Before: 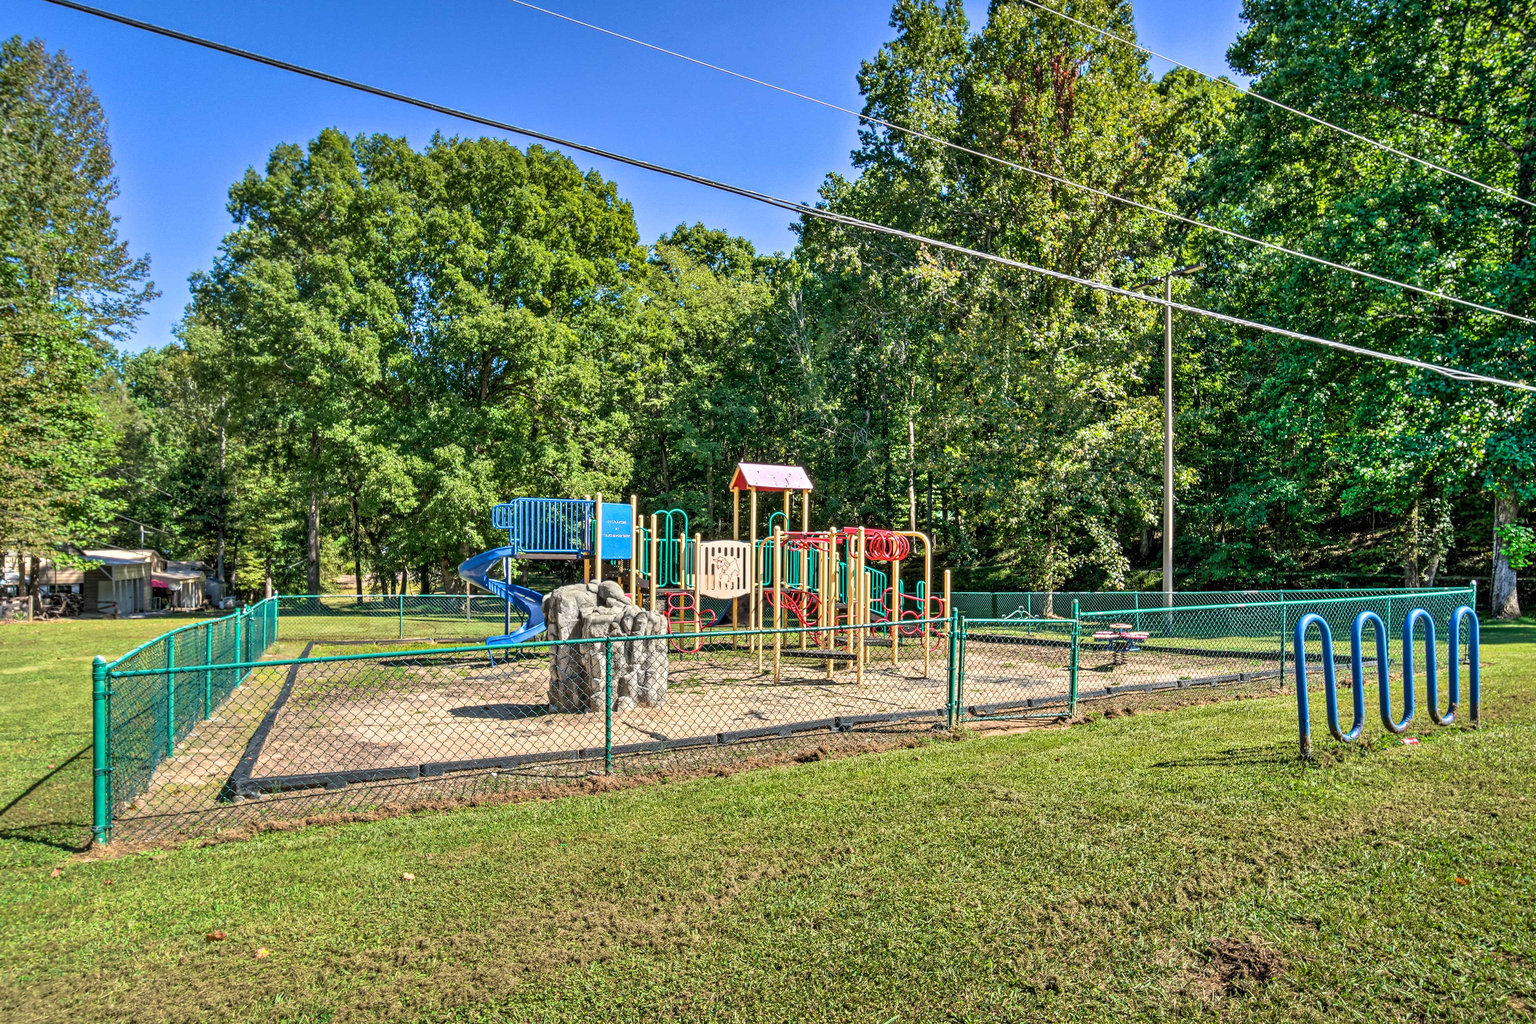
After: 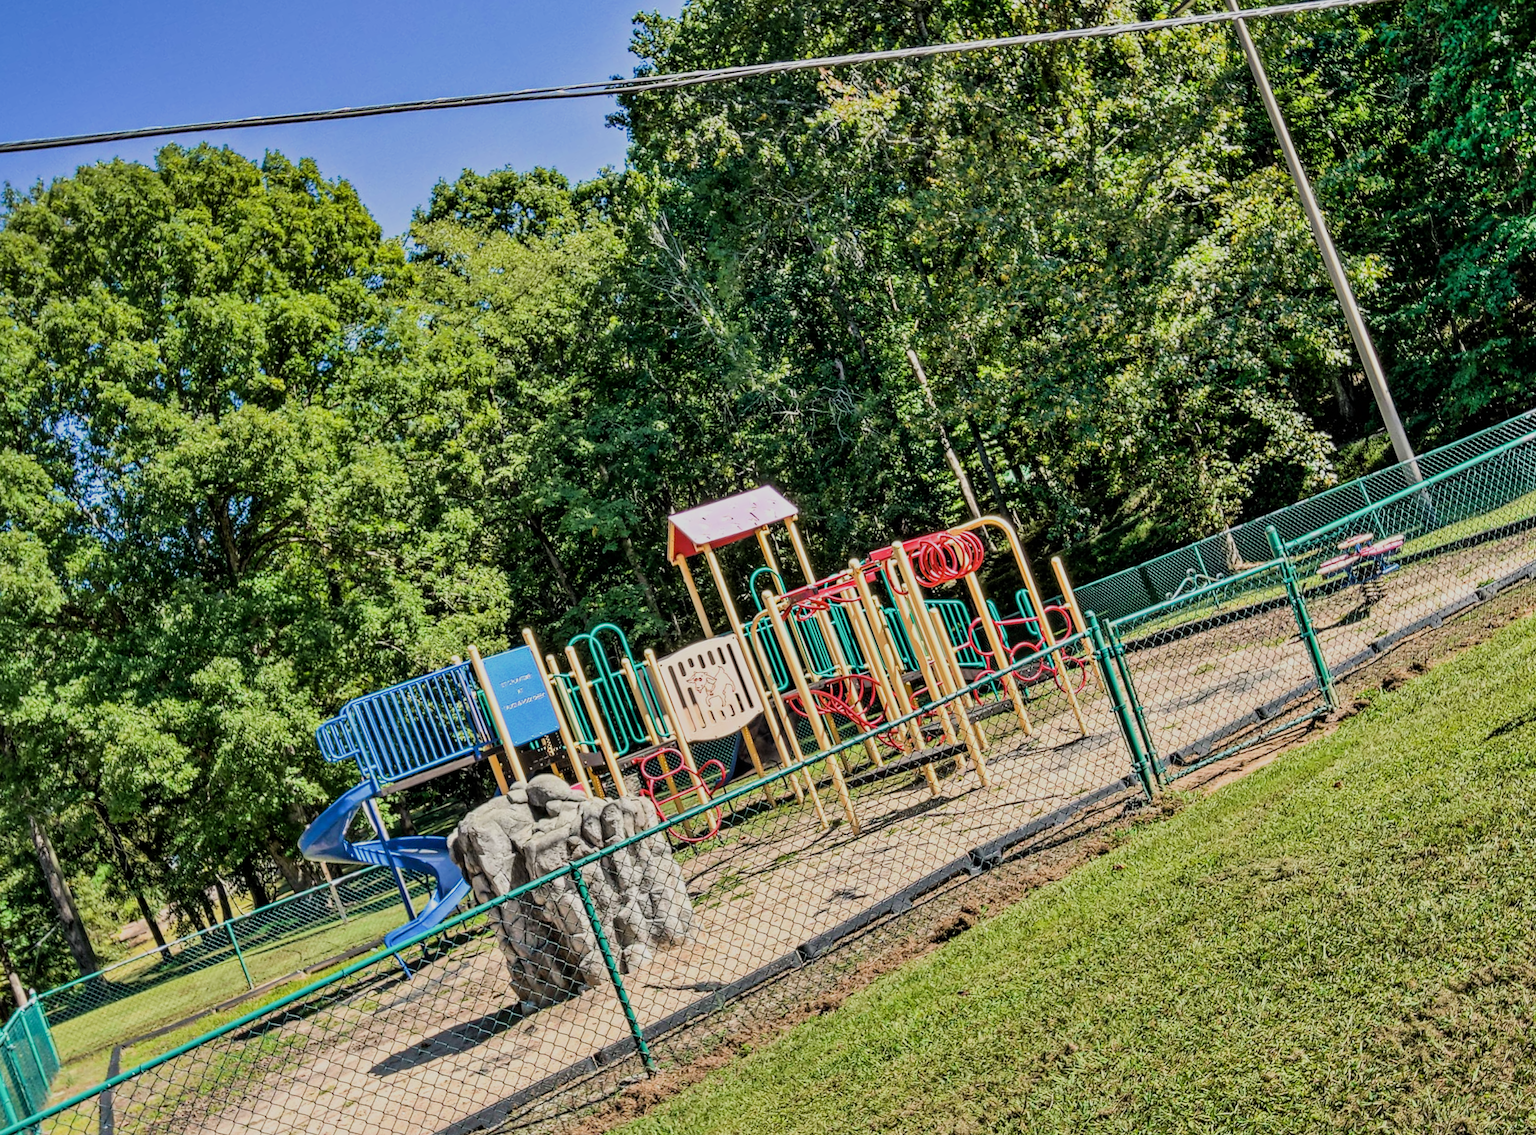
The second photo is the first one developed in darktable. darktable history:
crop and rotate: angle 21.11°, left 6.921%, right 3.965%, bottom 1.165%
filmic rgb: black relative exposure -7.65 EV, white relative exposure 4.56 EV, hardness 3.61, contrast 1.052
